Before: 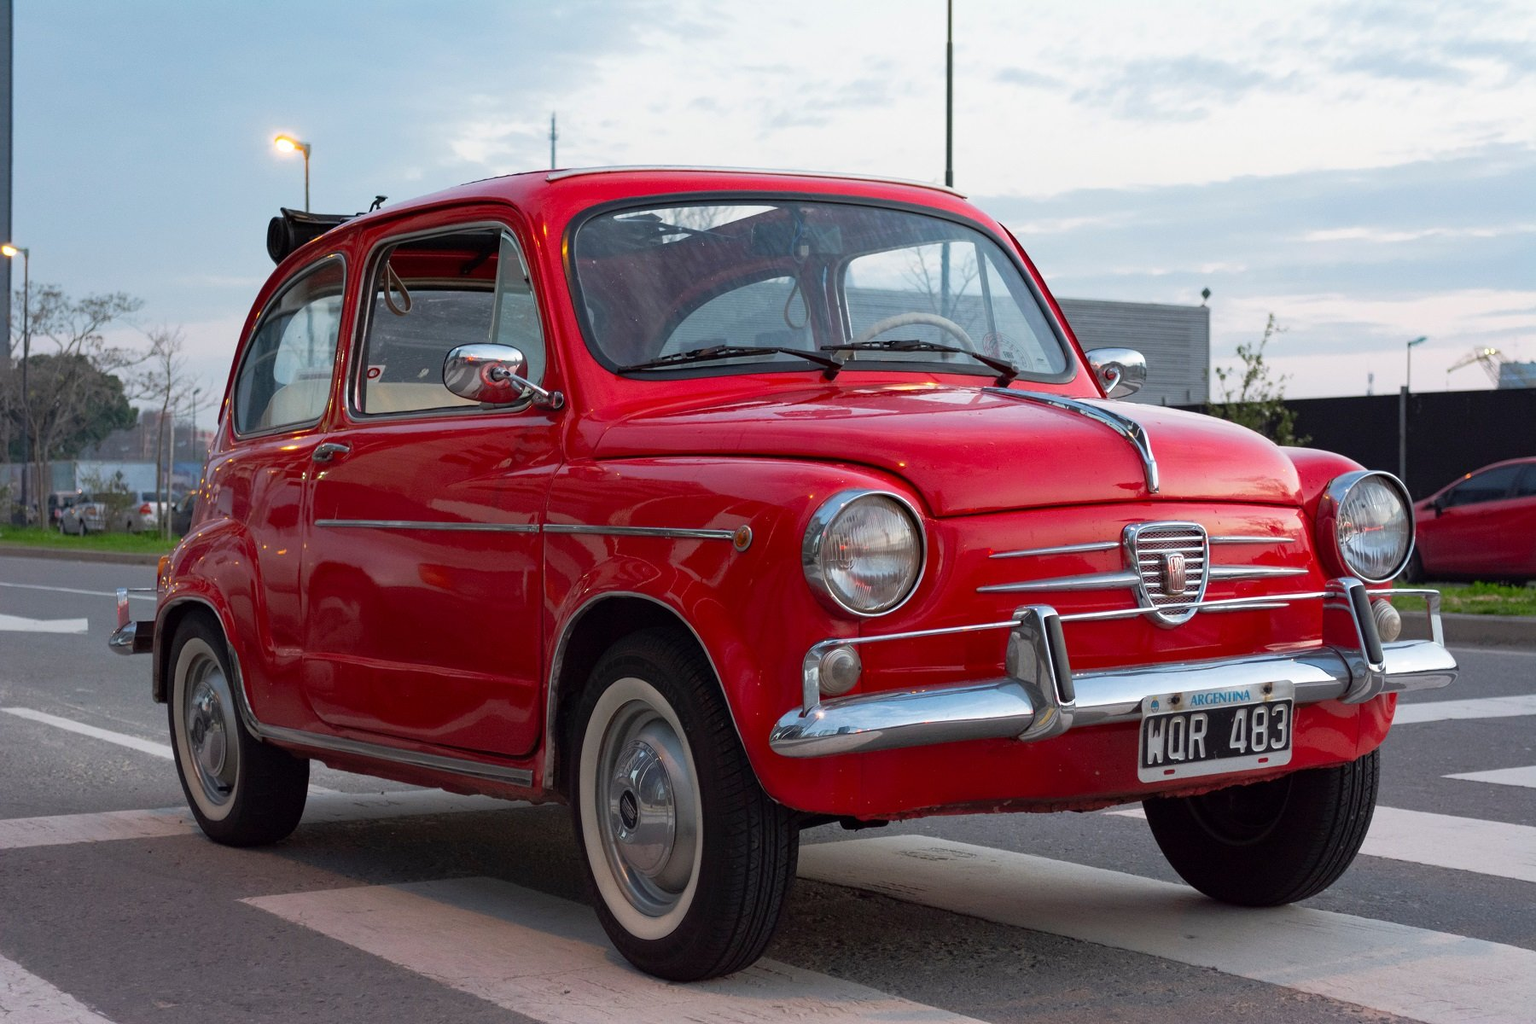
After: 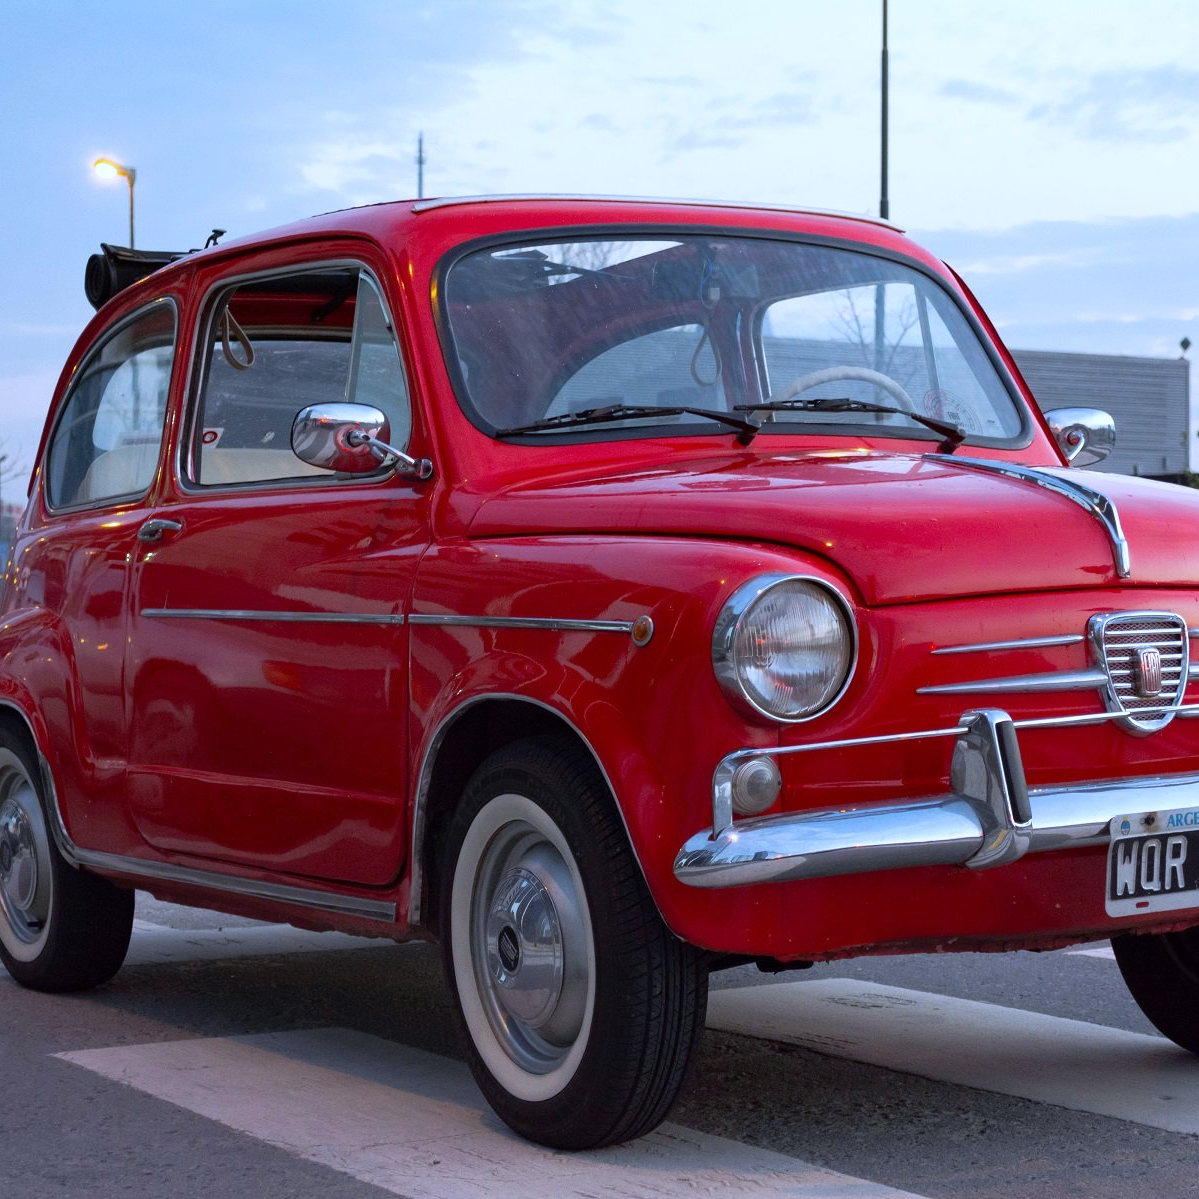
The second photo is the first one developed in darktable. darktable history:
white balance: red 0.948, green 1.02, blue 1.176
crop and rotate: left 12.673%, right 20.66%
tone equalizer: on, module defaults
